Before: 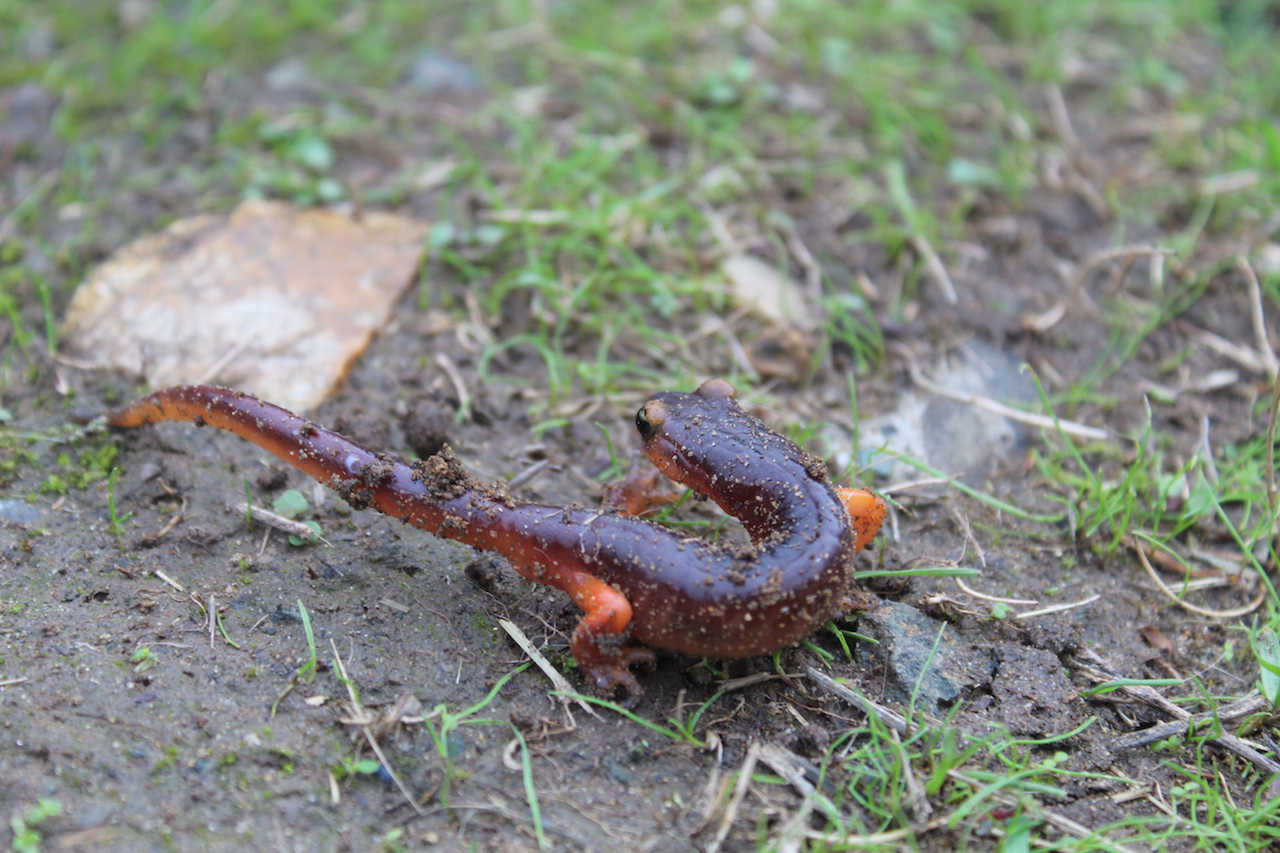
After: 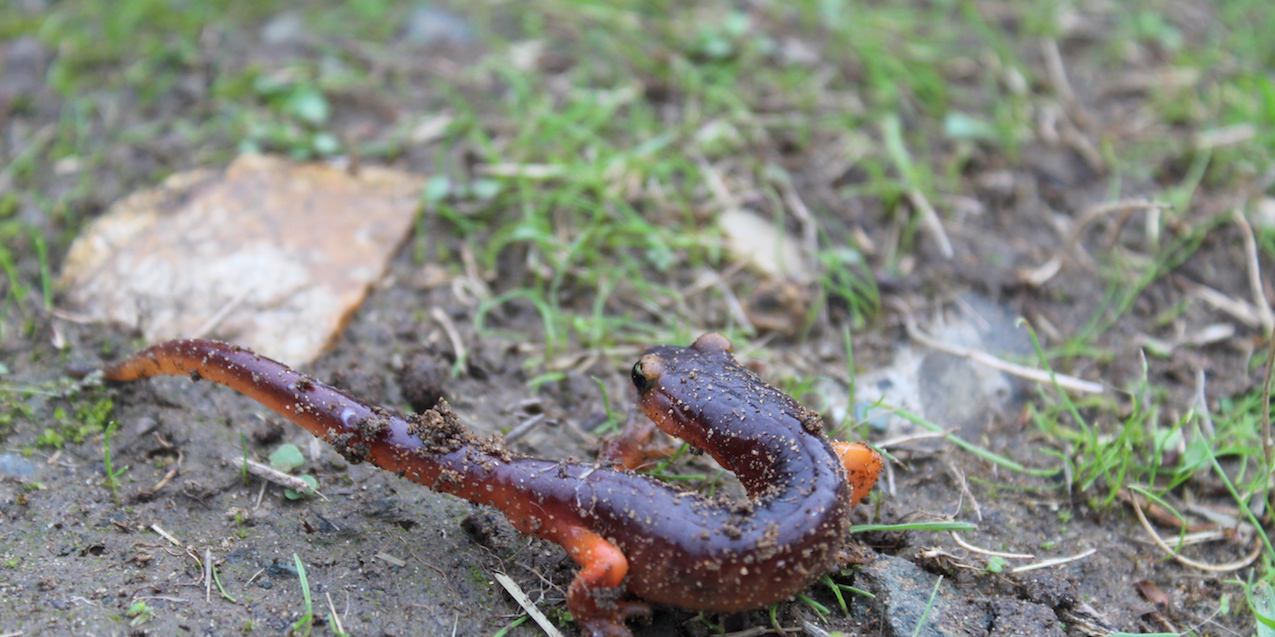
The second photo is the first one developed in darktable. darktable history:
local contrast: mode bilateral grid, contrast 20, coarseness 50, detail 120%, midtone range 0.2
crop: left 0.387%, top 5.469%, bottom 19.809%
